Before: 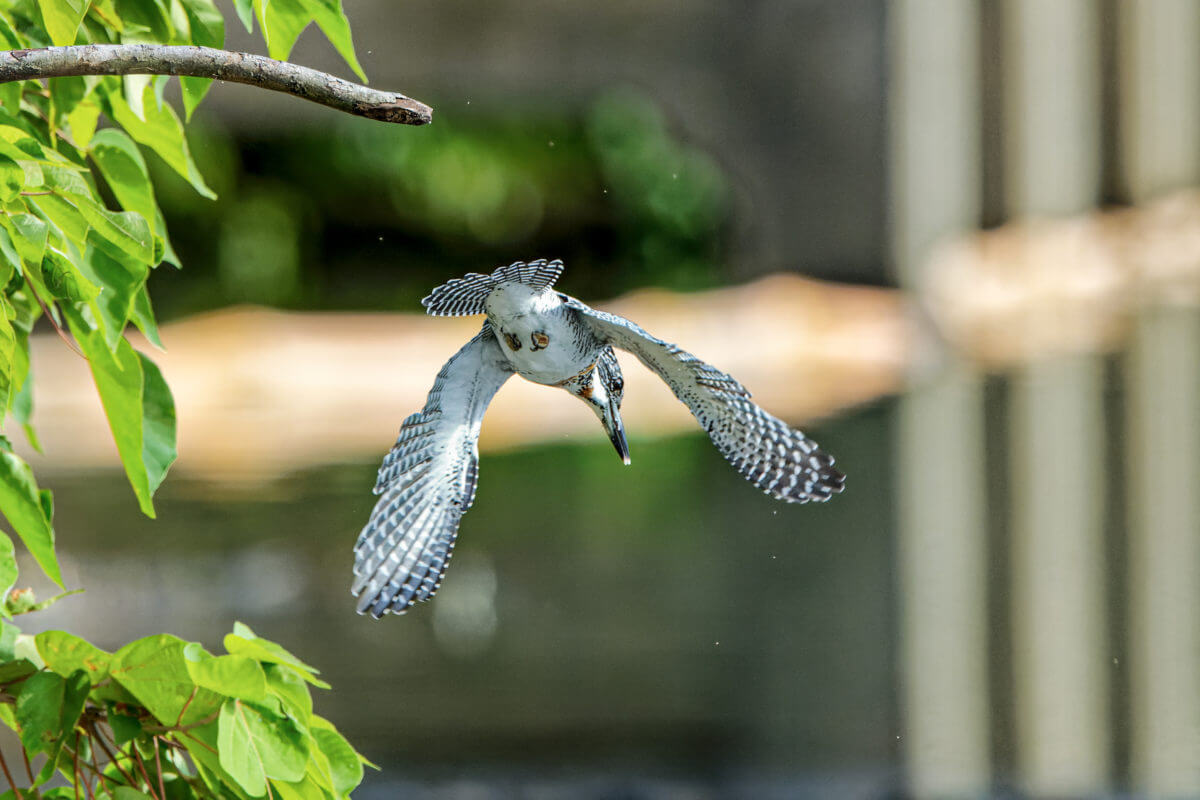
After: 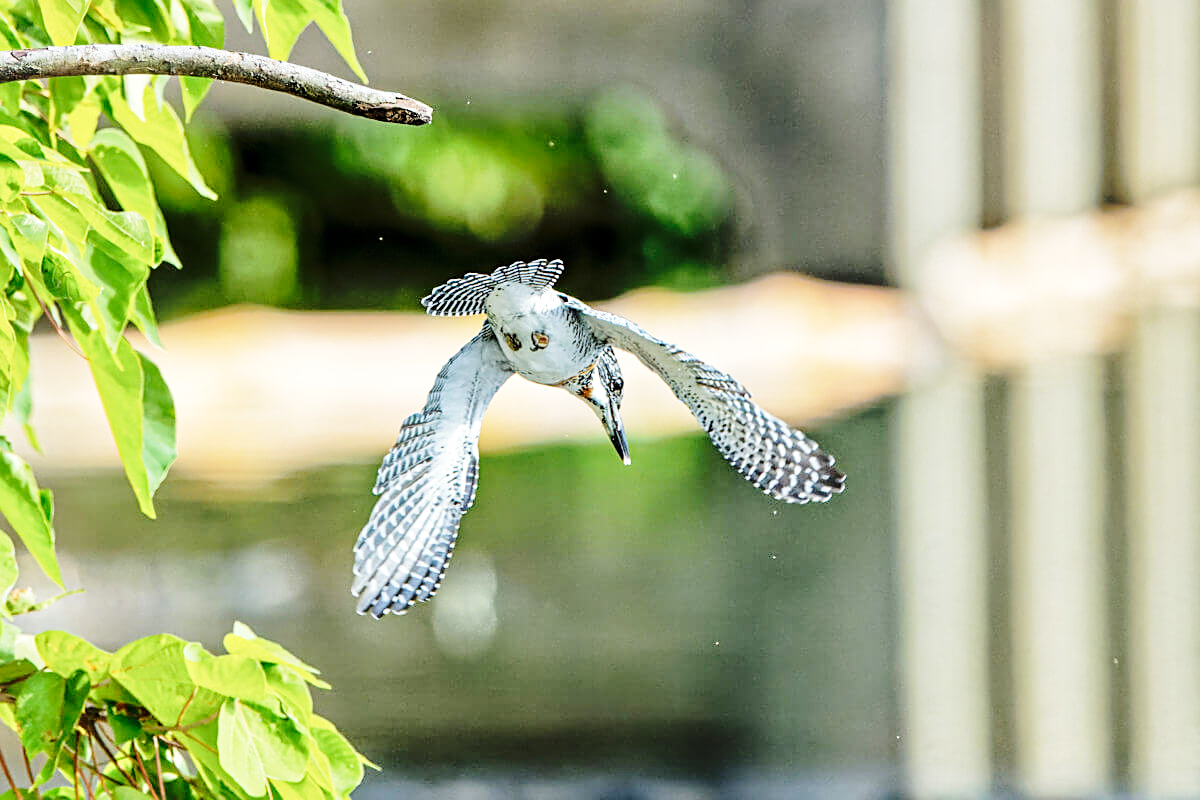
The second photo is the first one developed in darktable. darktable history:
tone equalizer: -8 EV 0.004 EV, -7 EV -0.01 EV, -6 EV 0.019 EV, -5 EV 0.048 EV, -4 EV 0.308 EV, -3 EV 0.66 EV, -2 EV 0.564 EV, -1 EV 0.196 EV, +0 EV 0.039 EV
contrast brightness saturation: contrast 0.013, saturation -0.056
sharpen: on, module defaults
base curve: curves: ch0 [(0, 0) (0.028, 0.03) (0.121, 0.232) (0.46, 0.748) (0.859, 0.968) (1, 1)], preserve colors none
